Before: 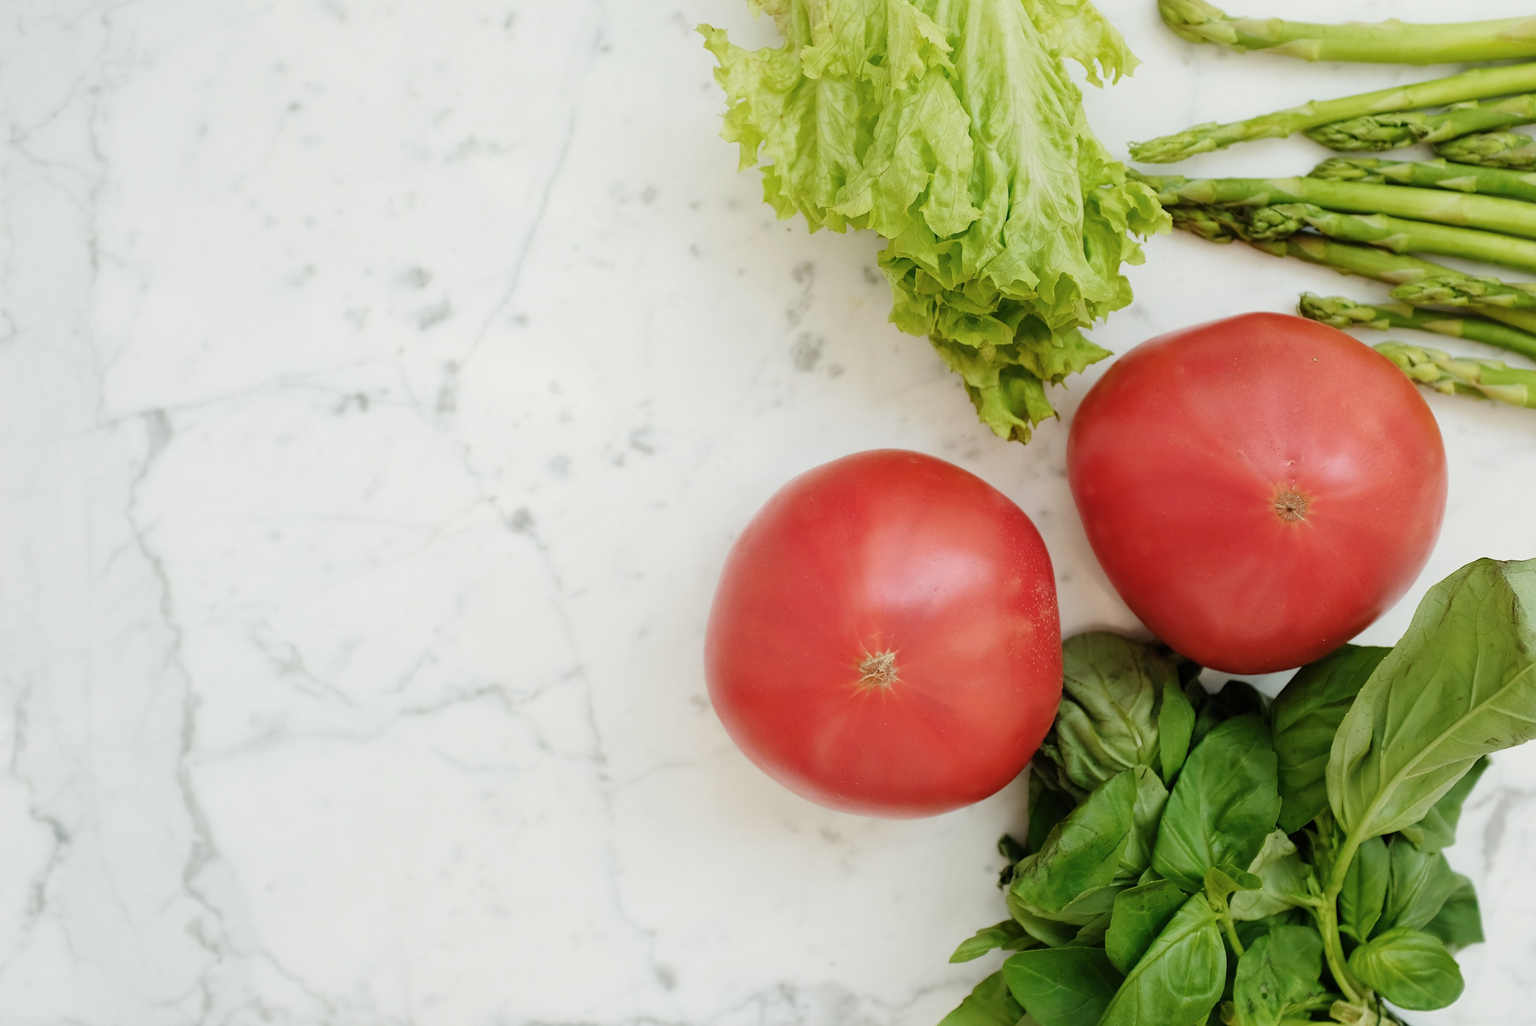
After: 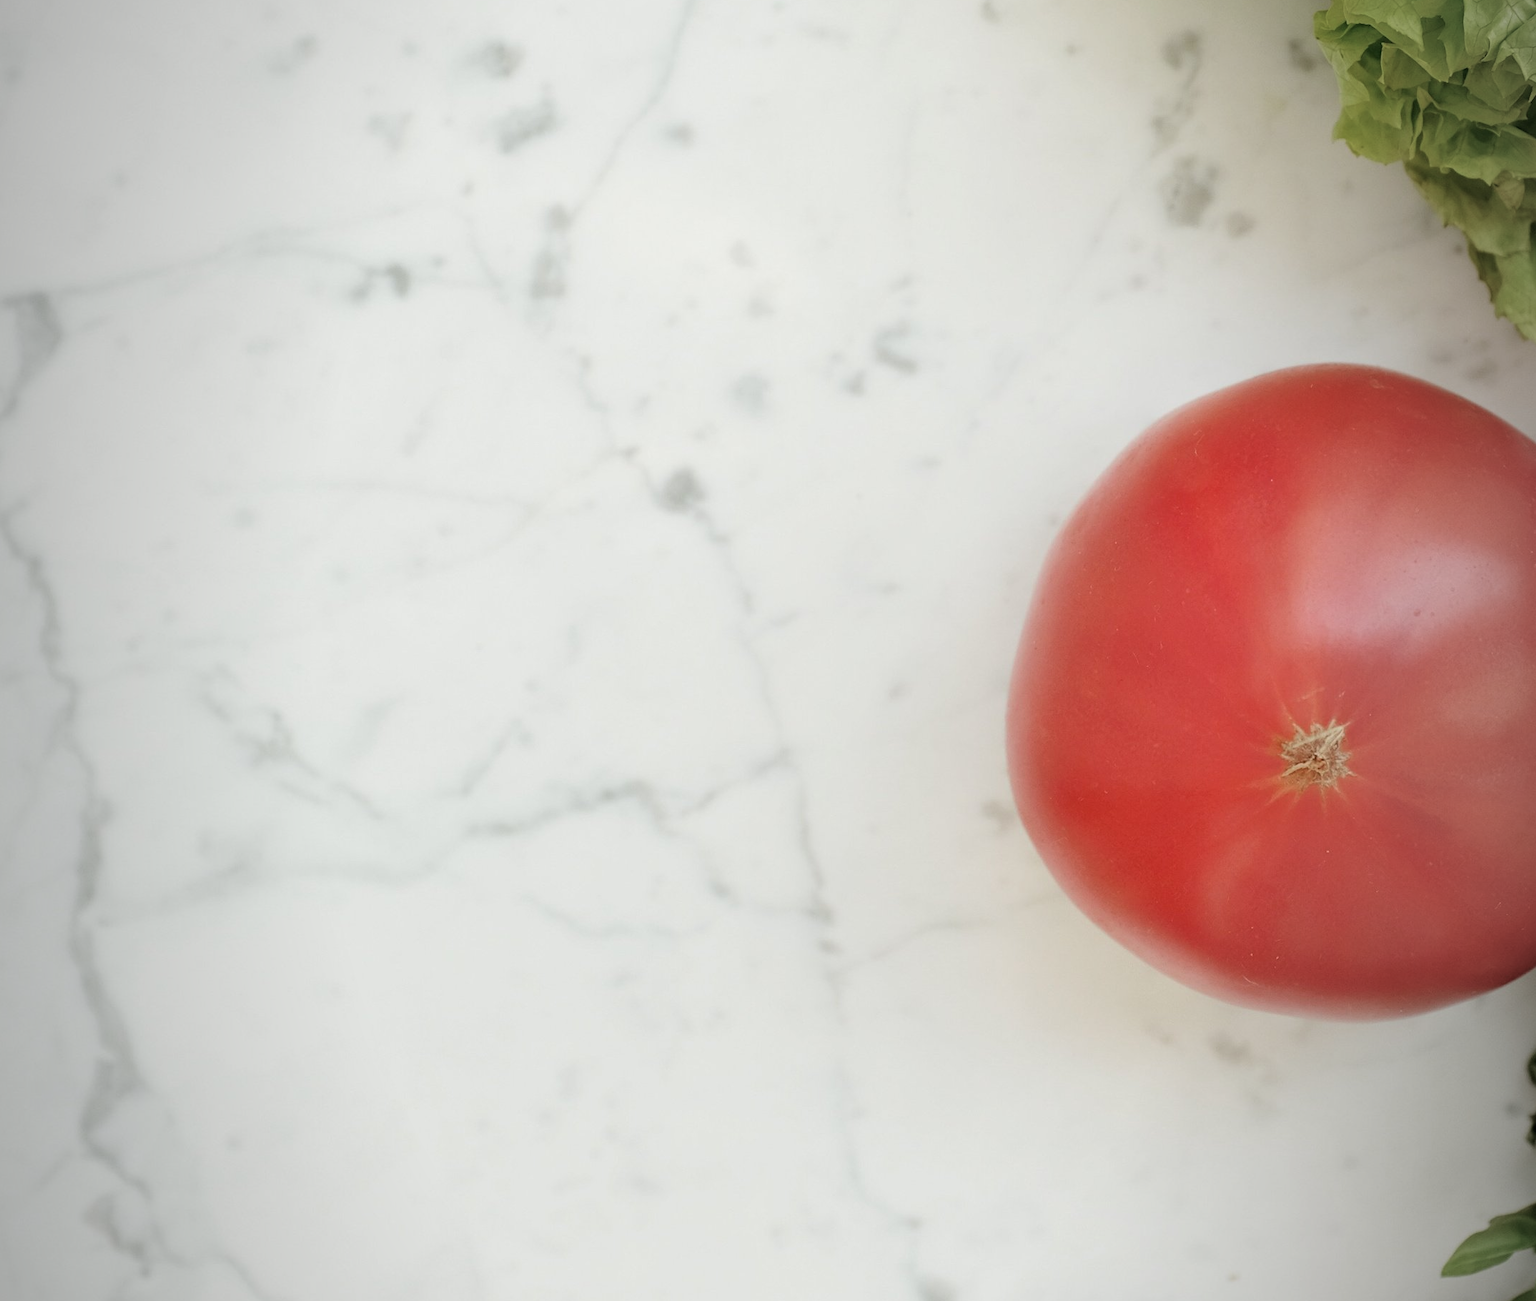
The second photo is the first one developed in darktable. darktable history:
vignetting: fall-off start 97%, fall-off radius 100%, width/height ratio 0.609, unbound false
crop: left 8.966%, top 23.852%, right 34.699%, bottom 4.703%
